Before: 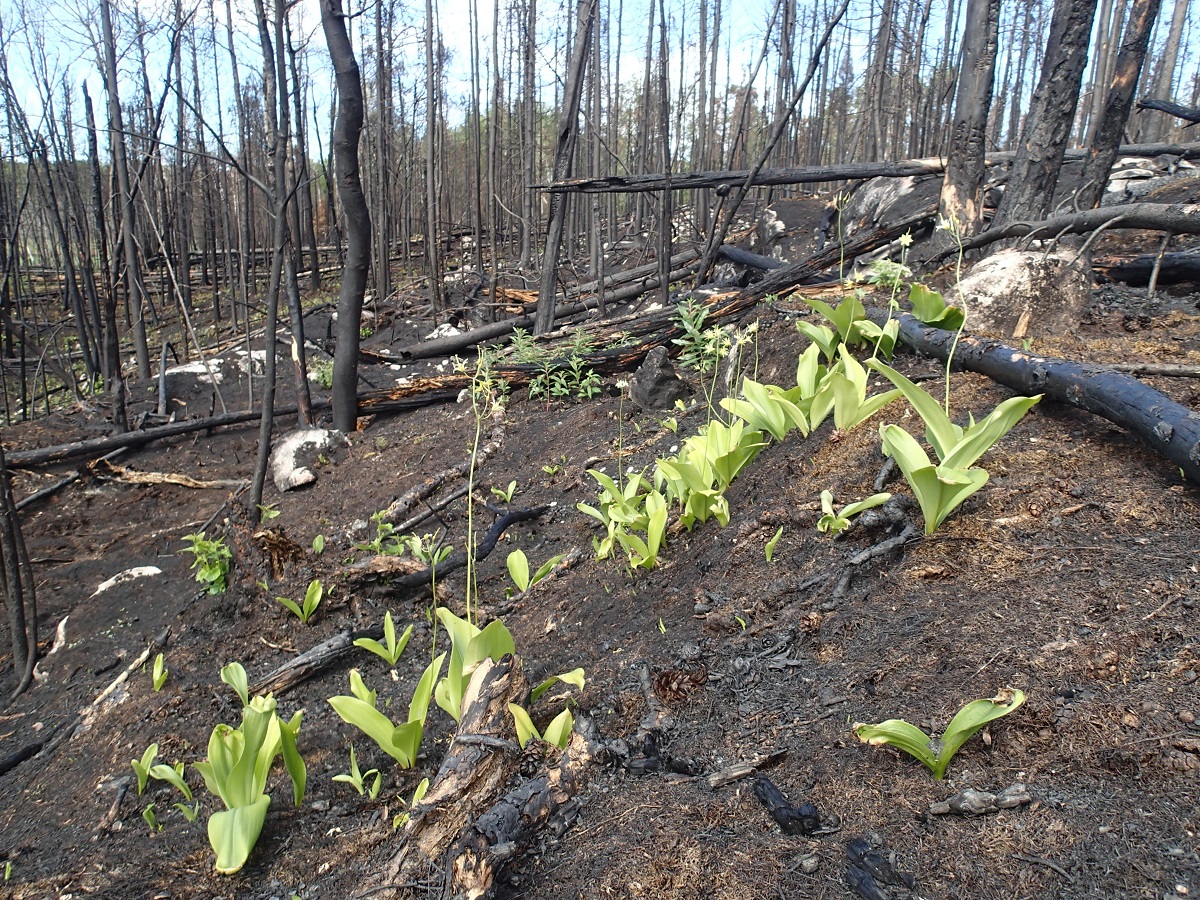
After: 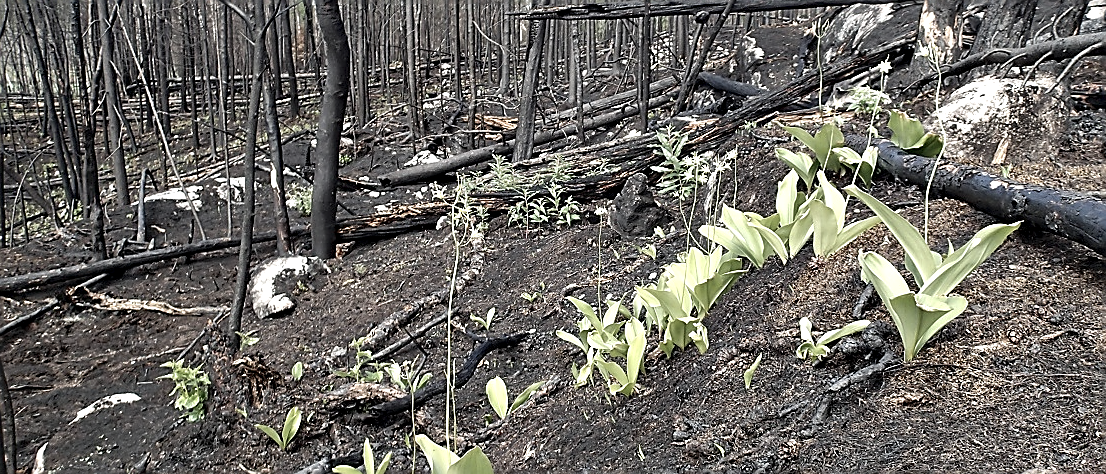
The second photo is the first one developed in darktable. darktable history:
color correction: highlights b* -0.028, saturation 0.538
crop: left 1.759%, top 19.318%, right 5.266%, bottom 27.927%
sharpen: radius 1.423, amount 1.254, threshold 0.744
contrast equalizer: y [[0.528, 0.548, 0.563, 0.562, 0.546, 0.526], [0.55 ×6], [0 ×6], [0 ×6], [0 ×6]]
